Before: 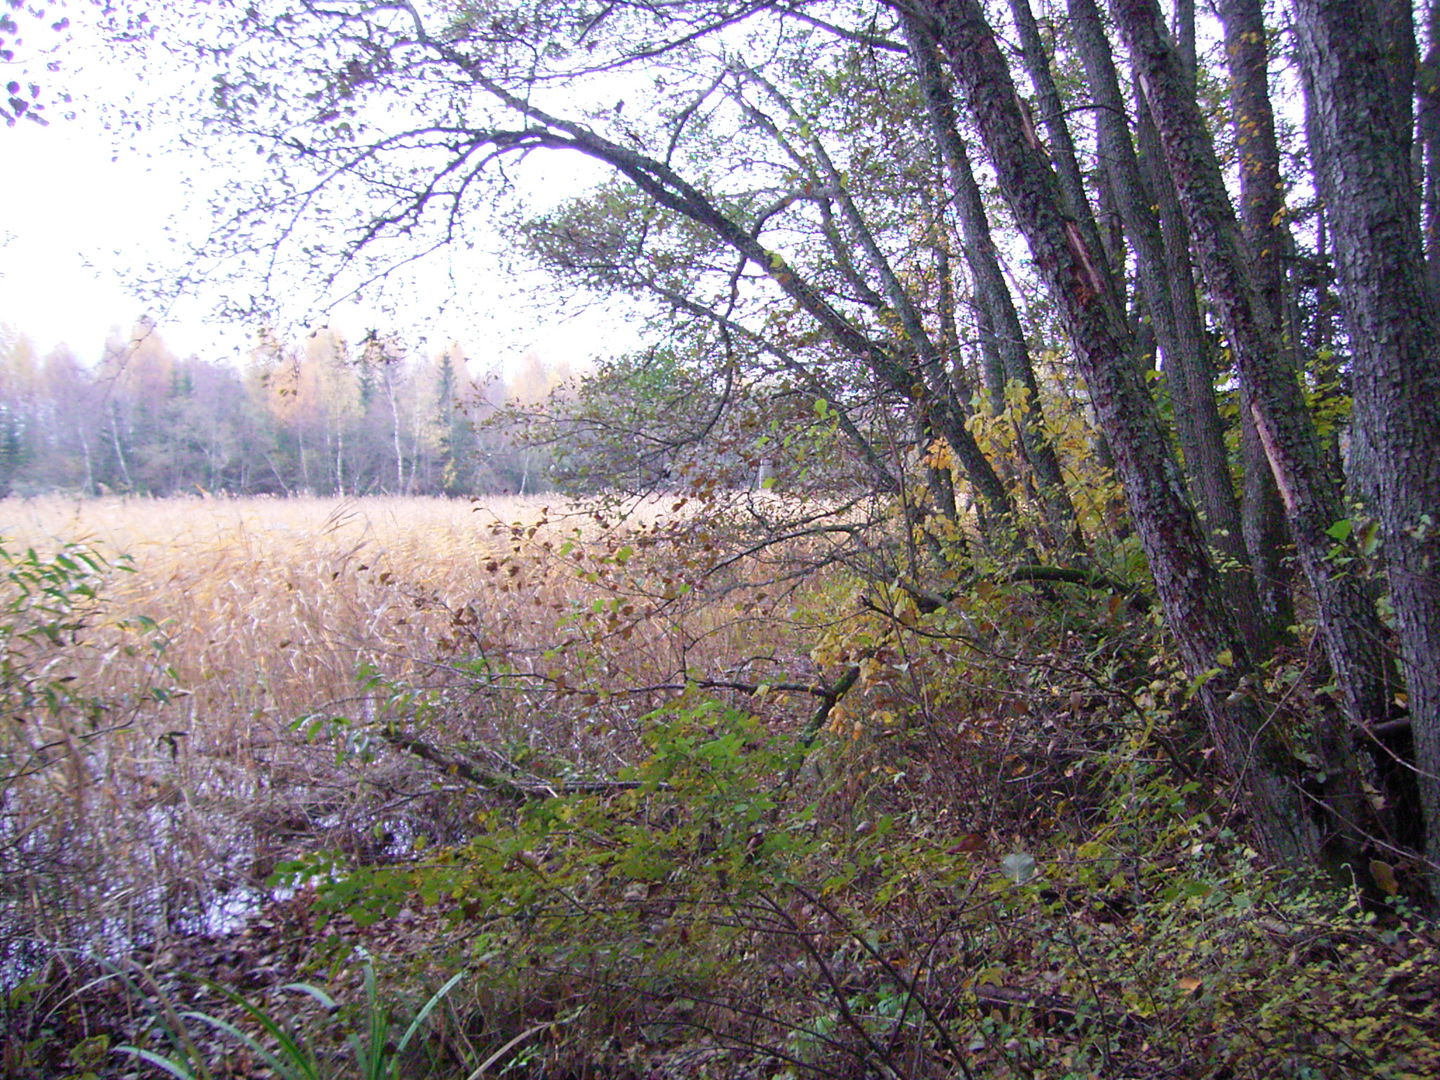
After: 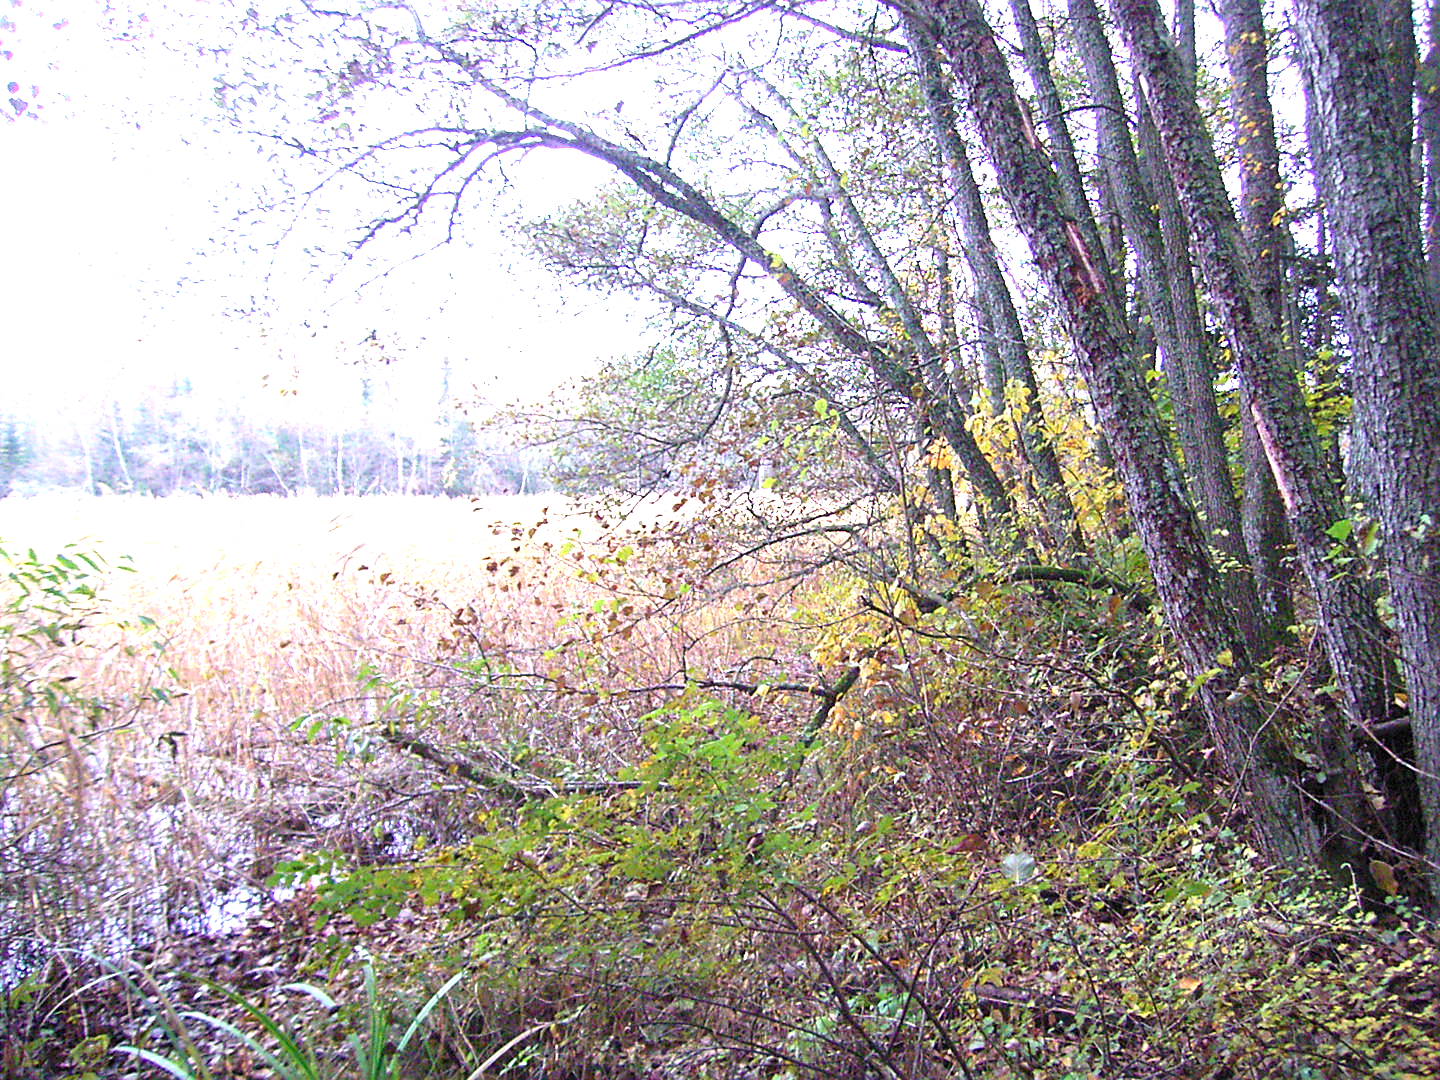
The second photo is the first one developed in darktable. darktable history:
exposure: black level correction 0, exposure 1.3 EV, compensate highlight preservation false
sharpen: on, module defaults
